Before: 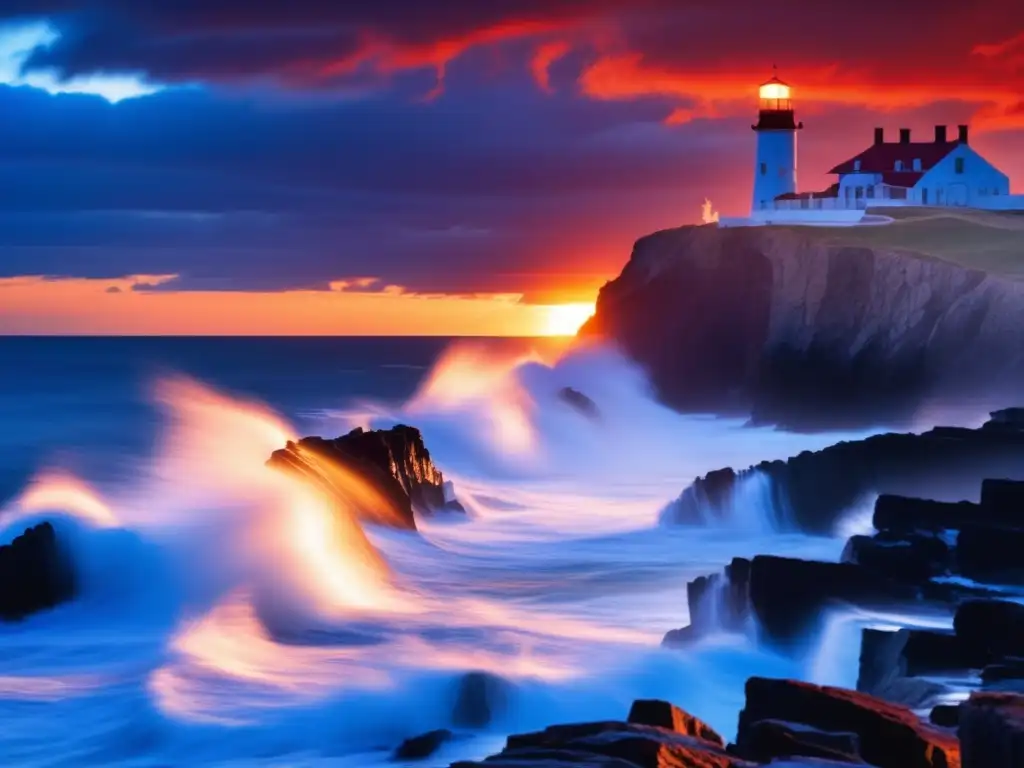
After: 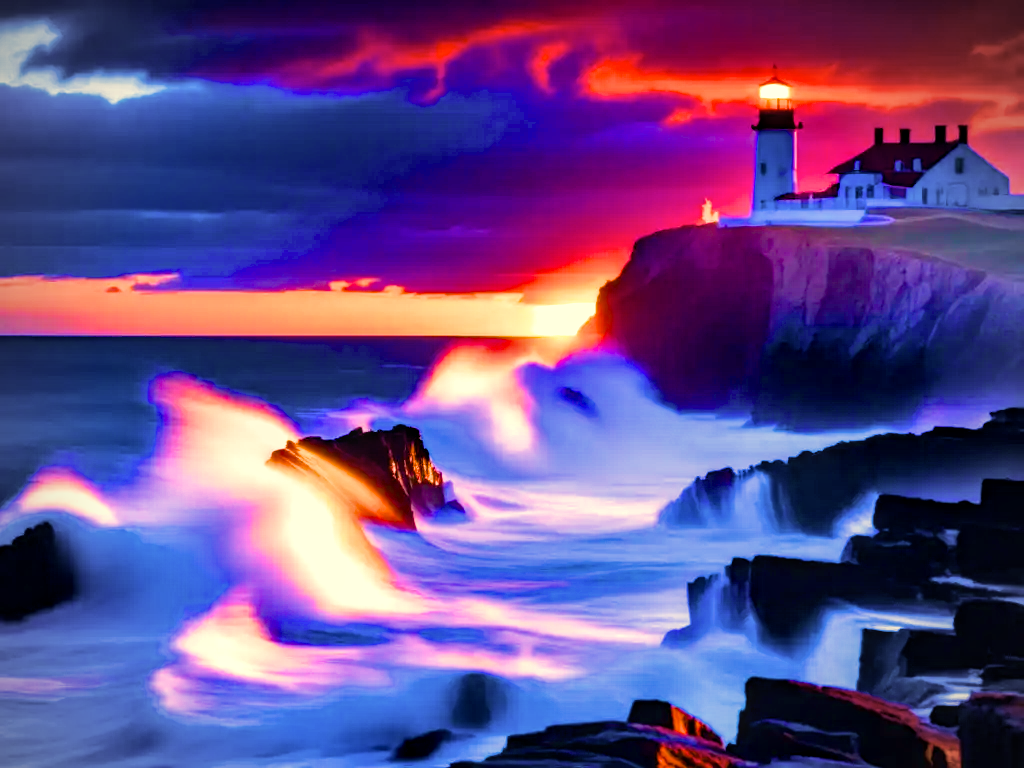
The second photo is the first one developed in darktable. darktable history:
local contrast: on, module defaults
color calibration: x 0.37, y 0.382, temperature 4313.32 K
tone equalizer: on, module defaults
velvia: on, module defaults
haze removal: compatibility mode true, adaptive false
vignetting: on, module defaults
filmic rgb: black relative exposure -16 EV, white relative exposure 2.93 EV, hardness 10.04, color science v6 (2022)
color correction: highlights a* 1.39, highlights b* 17.83
color balance rgb: linear chroma grading › global chroma 25%, perceptual saturation grading › global saturation 45%, perceptual saturation grading › highlights -50%, perceptual saturation grading › shadows 30%, perceptual brilliance grading › global brilliance 18%, global vibrance 40%
